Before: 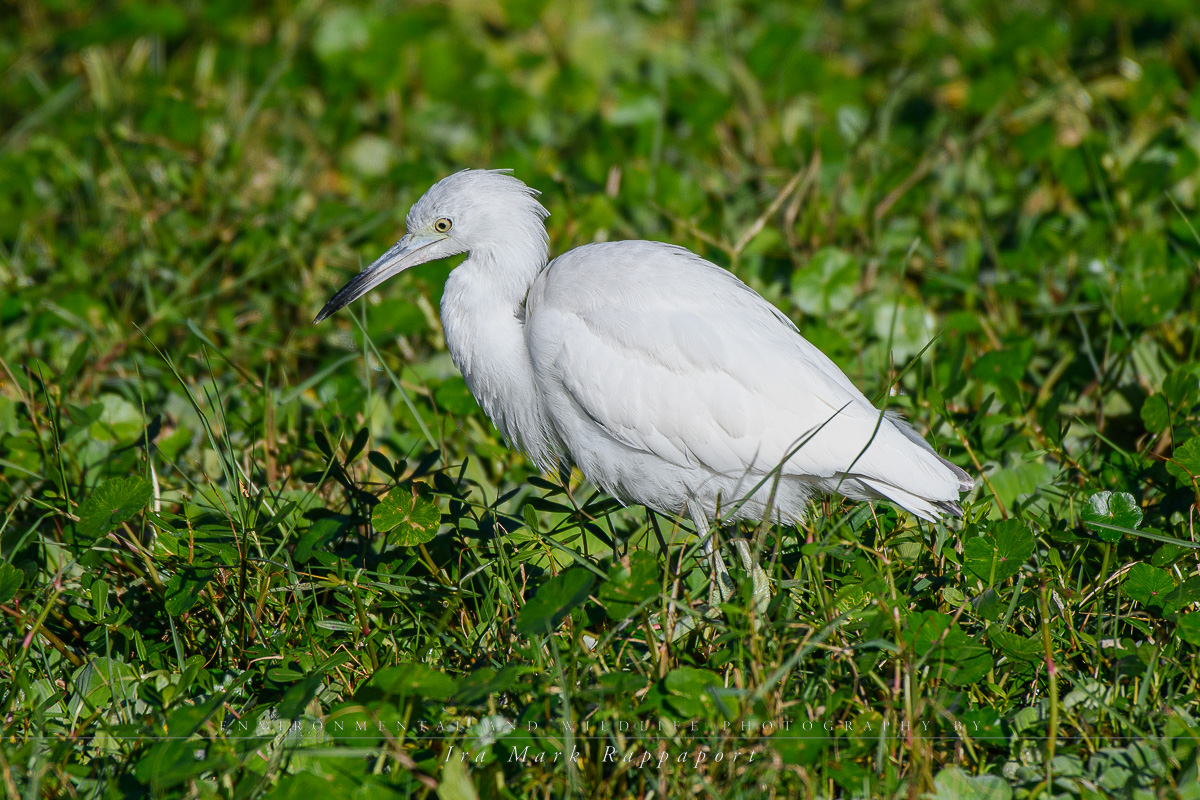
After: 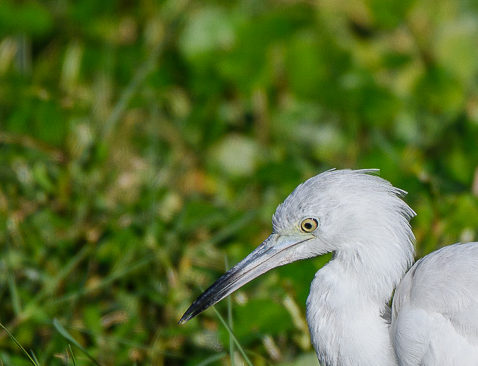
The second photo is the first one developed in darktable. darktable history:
crop and rotate: left 11.228%, top 0.053%, right 48.878%, bottom 54.179%
